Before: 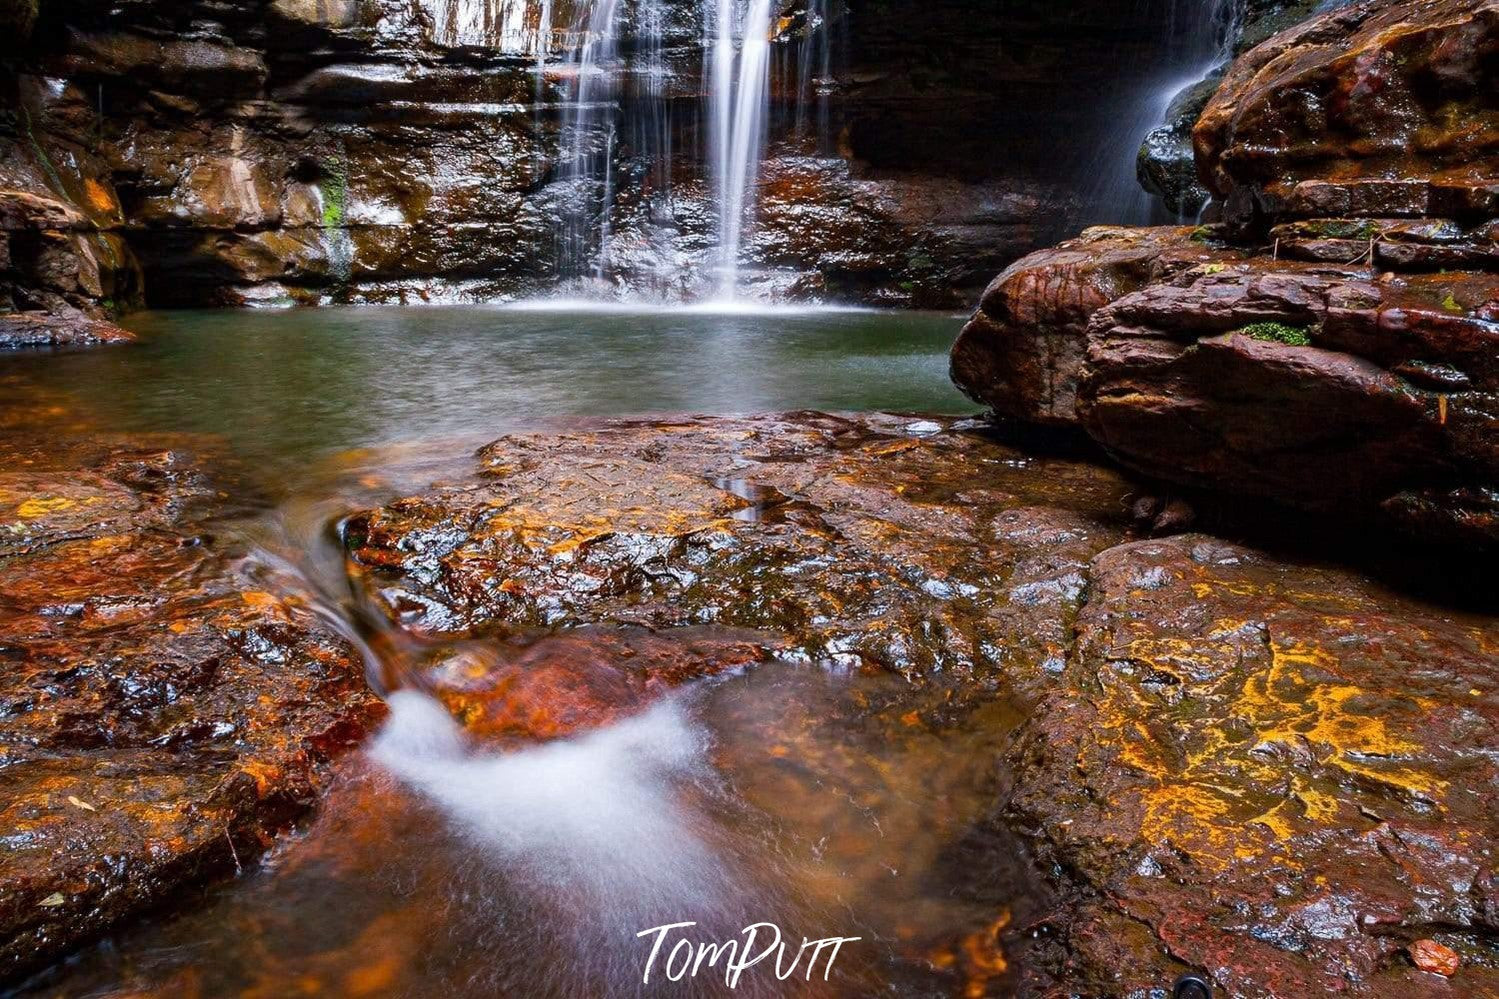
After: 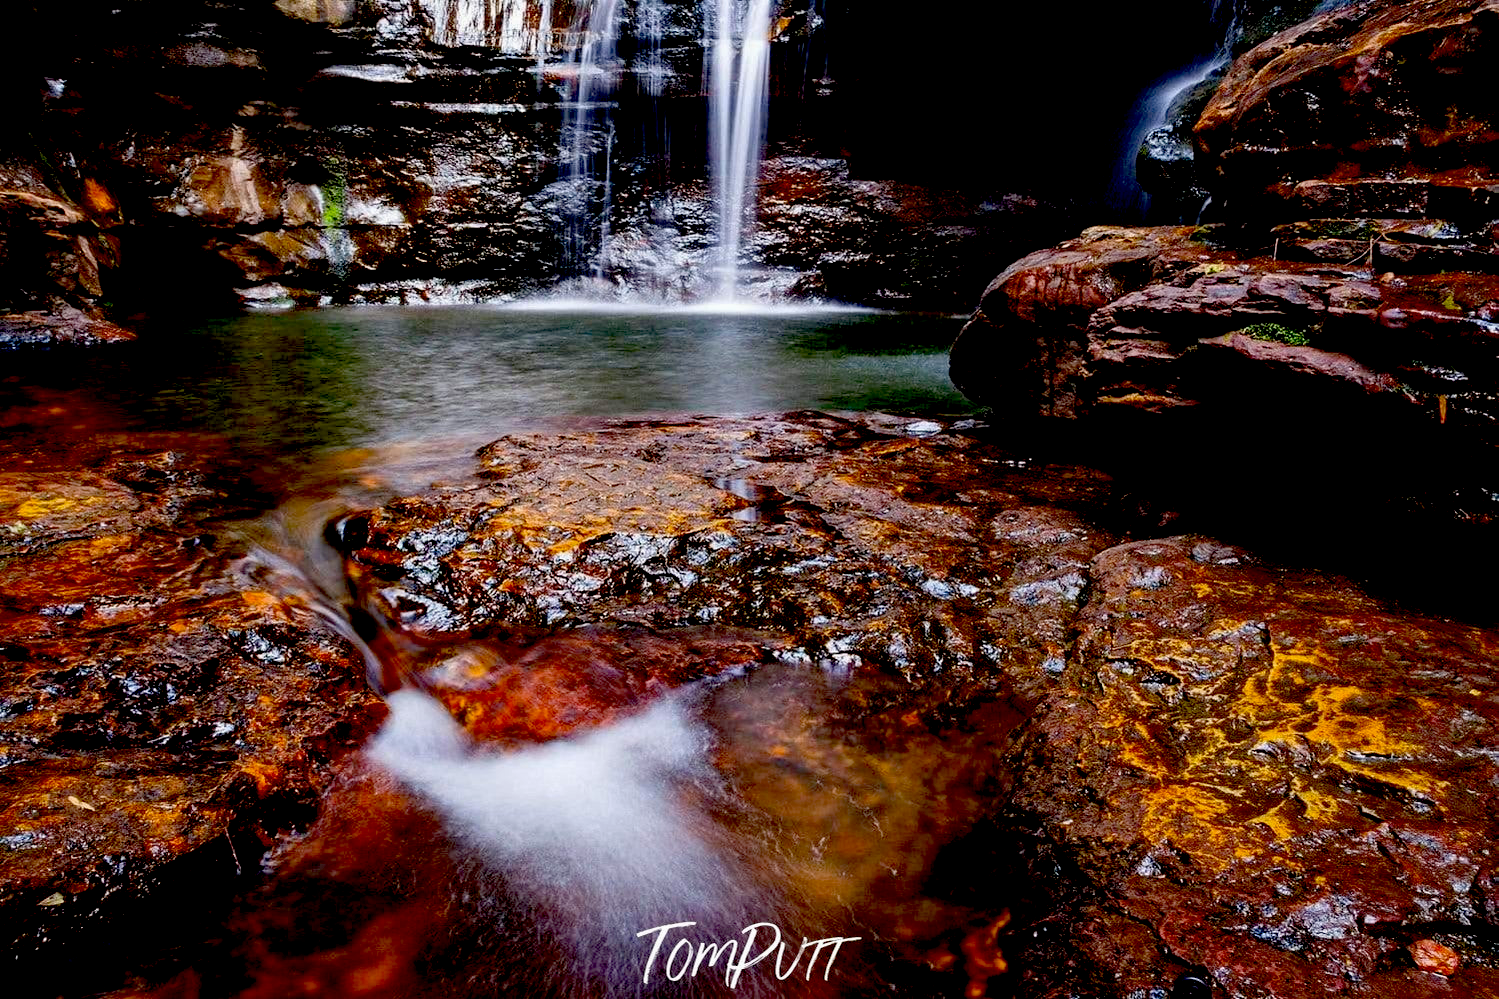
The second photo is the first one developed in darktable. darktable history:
exposure: black level correction 0.054, exposure -0.038 EV, compensate highlight preservation false
